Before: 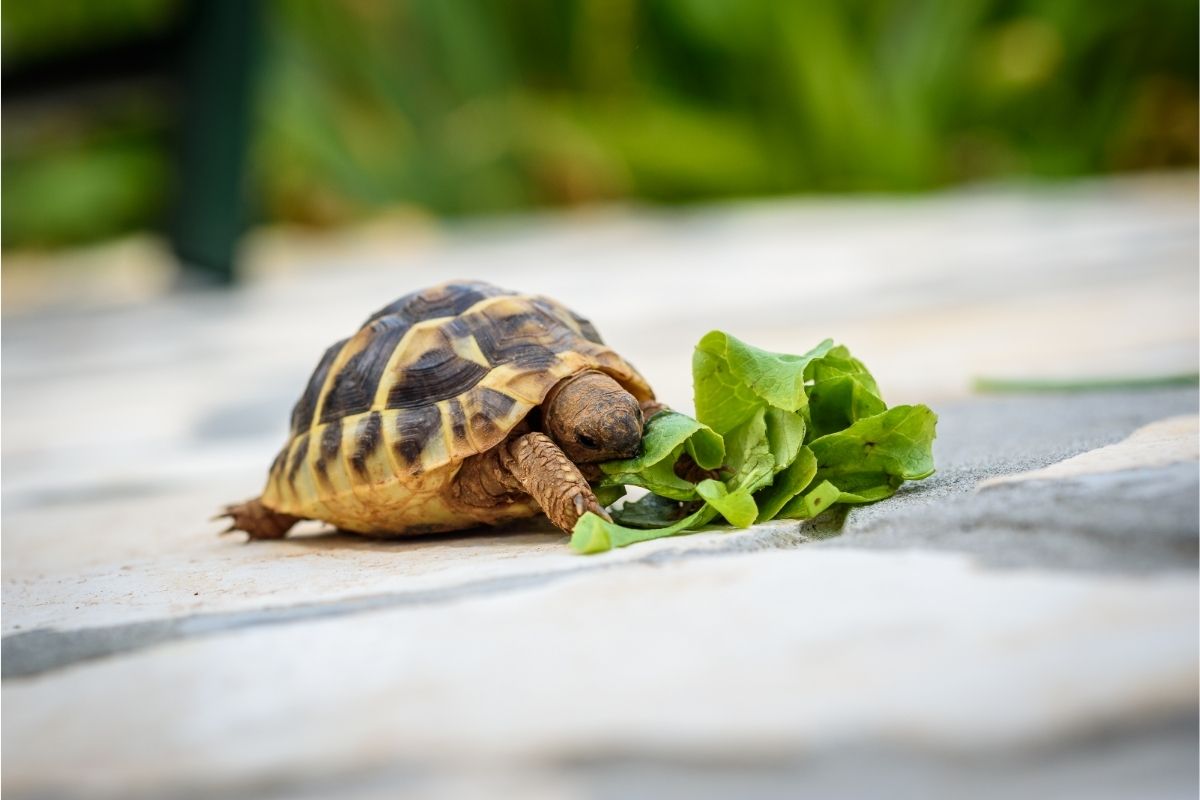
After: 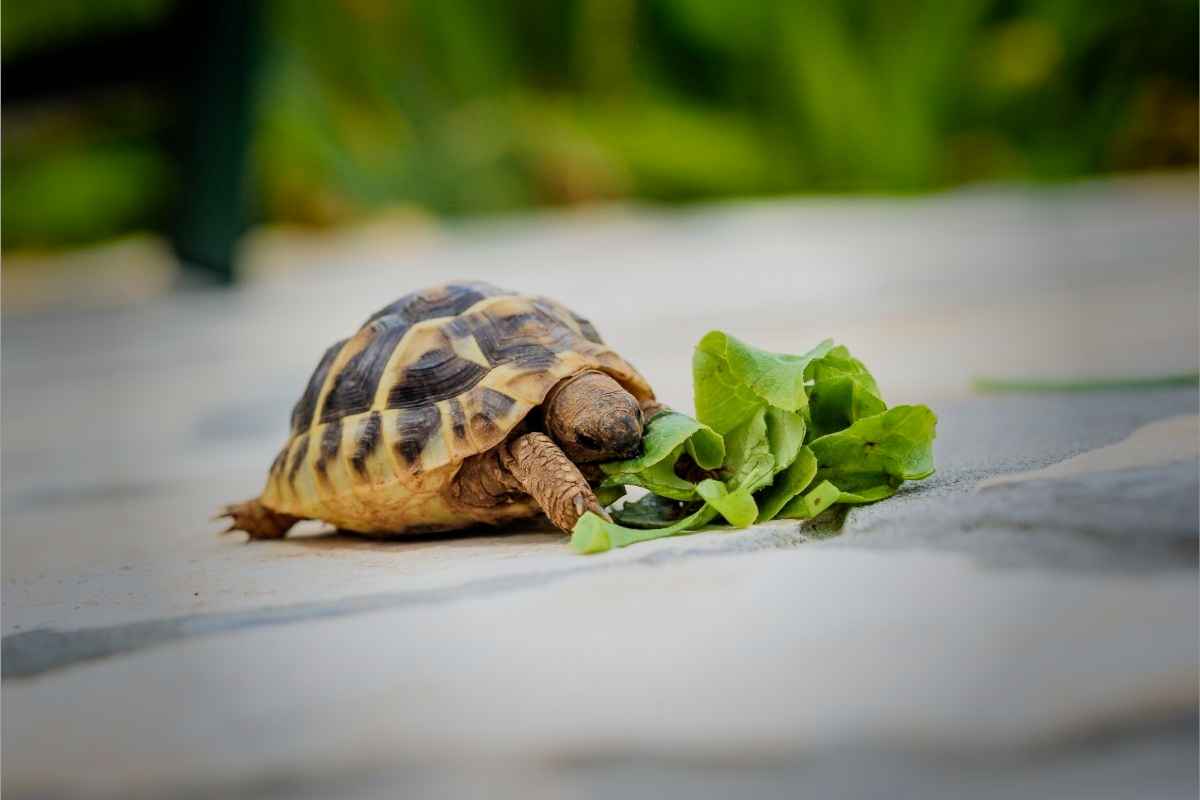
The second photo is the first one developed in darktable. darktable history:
vignetting: fall-off start 40.74%, fall-off radius 41.28%, saturation 0.366, unbound false
filmic rgb: black relative exposure -7.78 EV, white relative exposure 4.28 EV, threshold 2.96 EV, hardness 3.86, iterations of high-quality reconstruction 0, enable highlight reconstruction true
